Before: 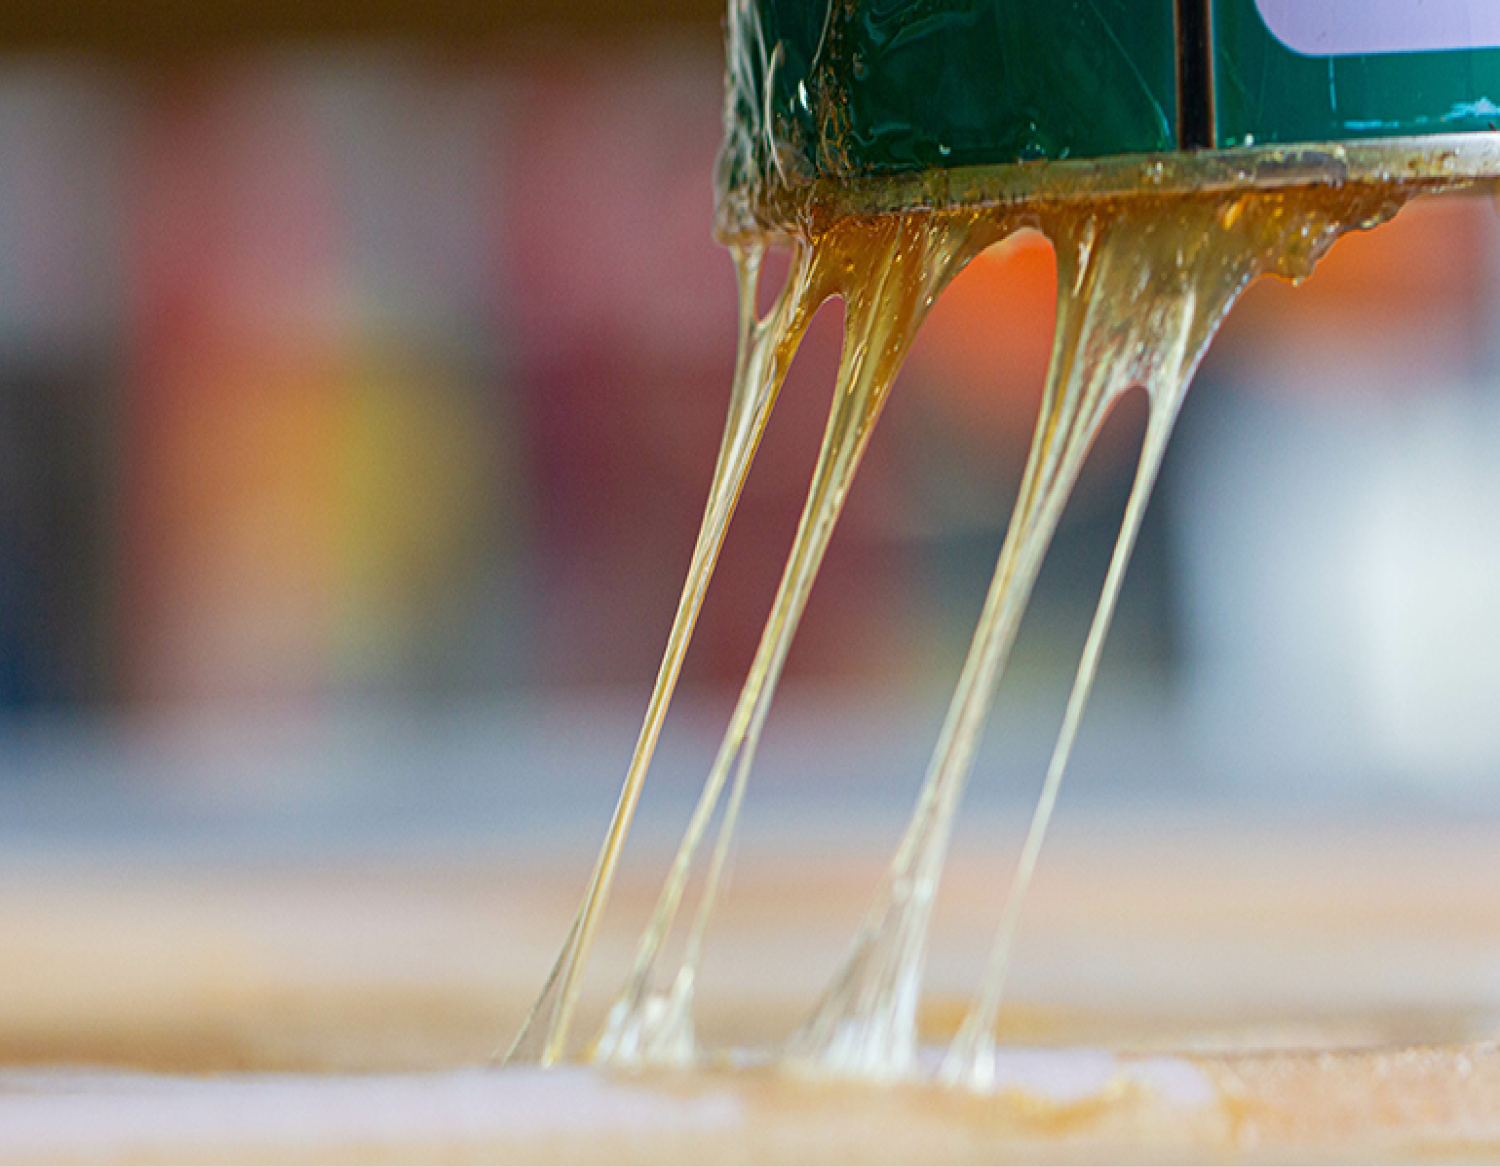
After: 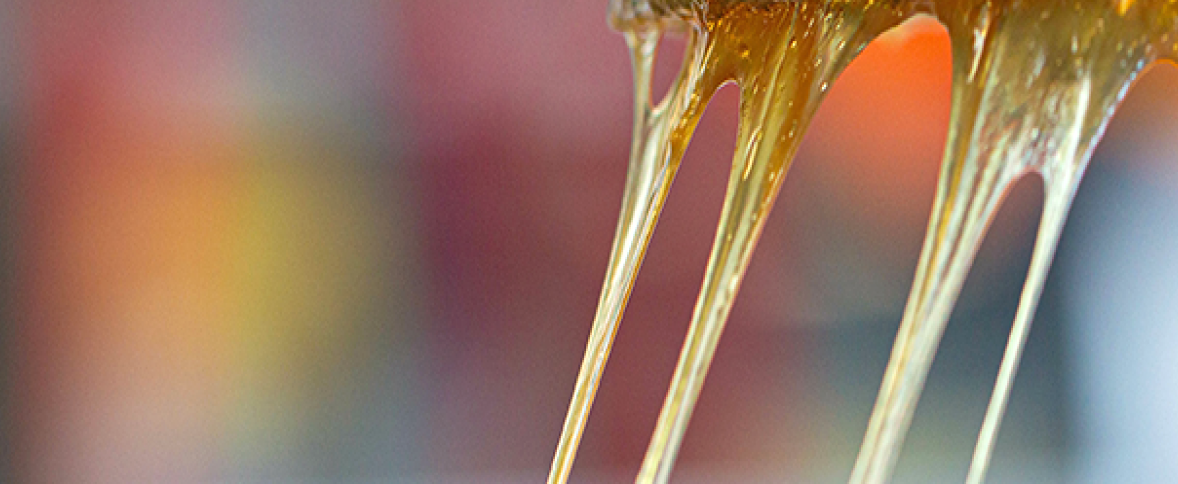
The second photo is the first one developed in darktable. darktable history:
crop: left 7.036%, top 18.398%, right 14.379%, bottom 40.043%
exposure: exposure 0.376 EV, compensate highlight preservation false
